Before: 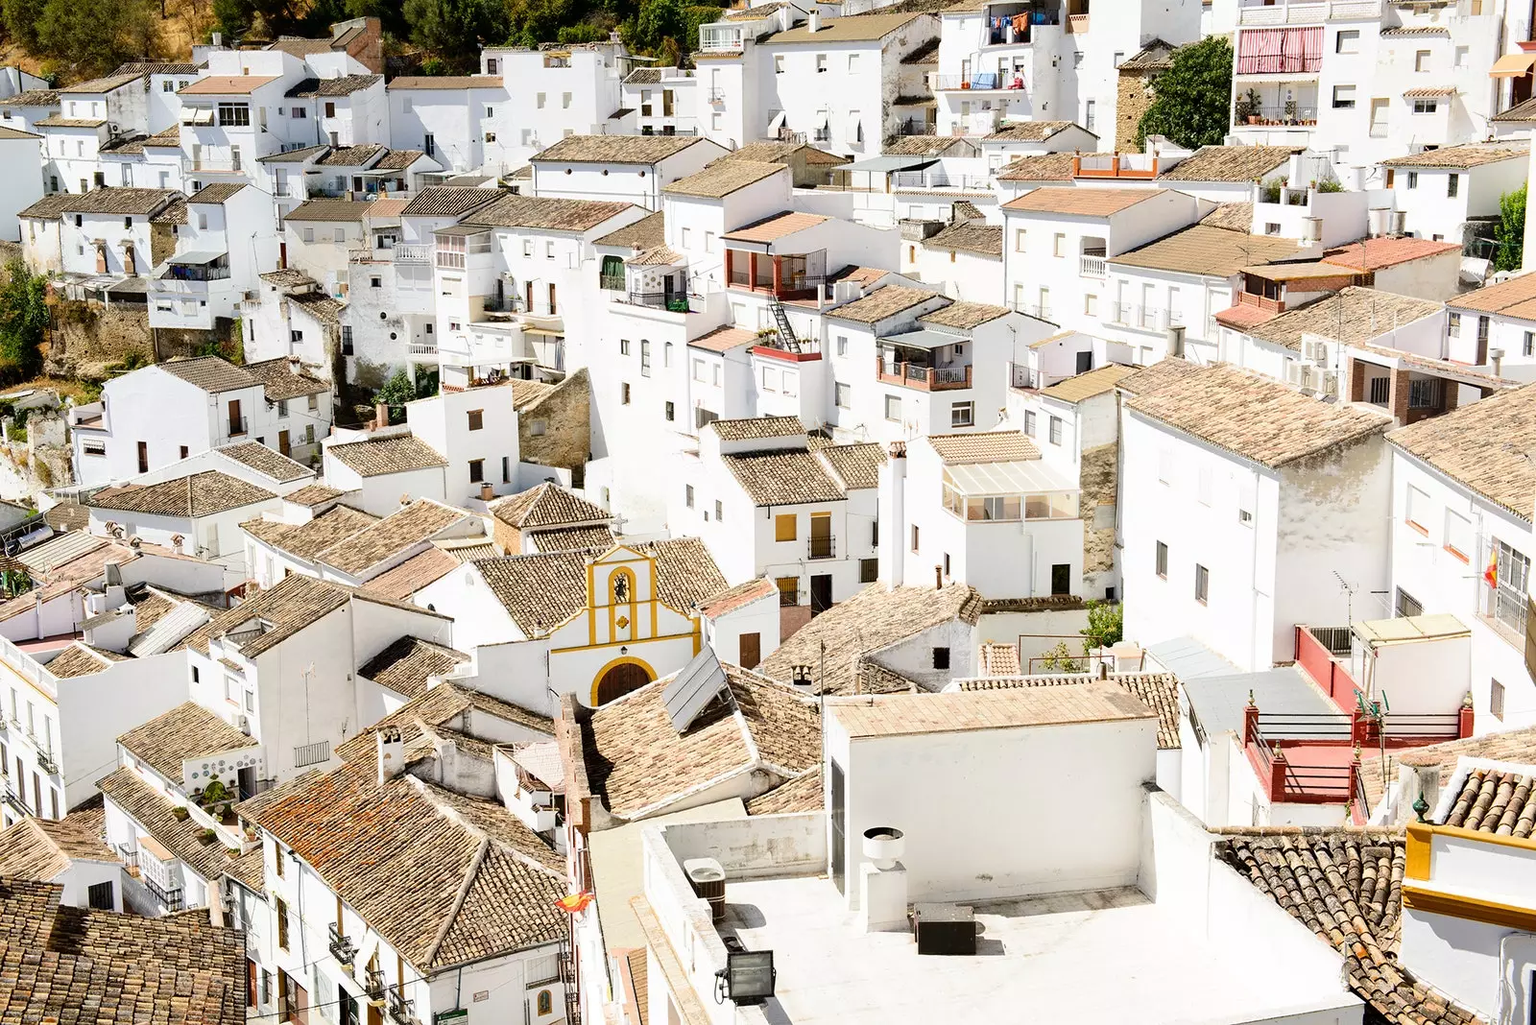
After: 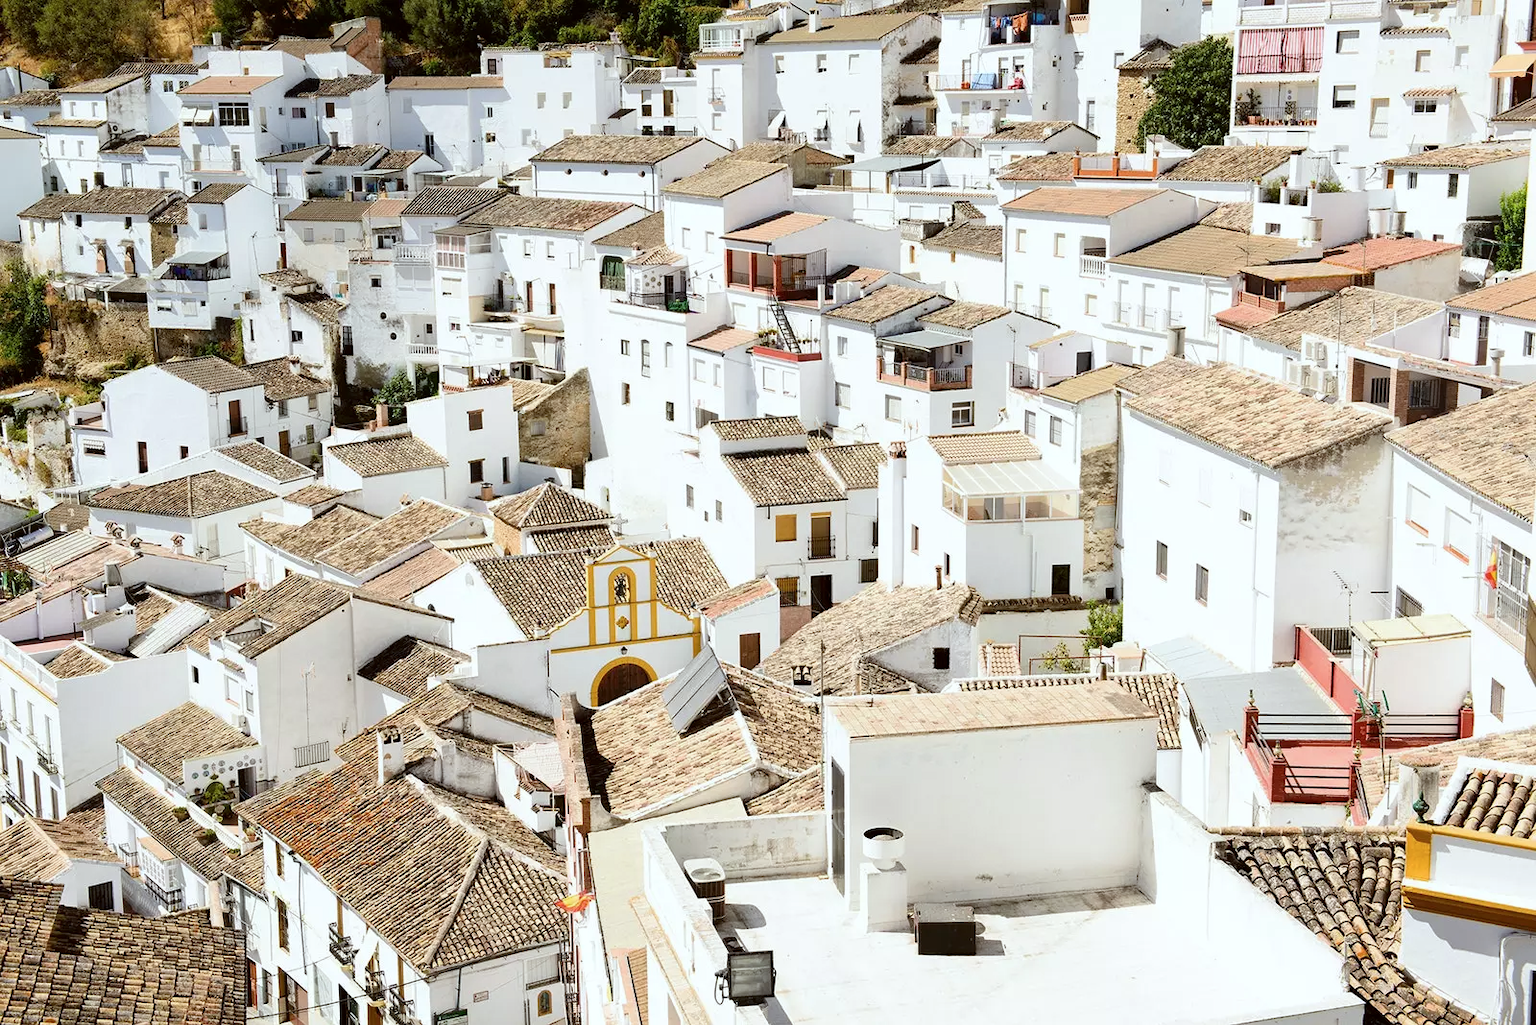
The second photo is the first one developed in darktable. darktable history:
contrast brightness saturation: contrast 0.012, saturation -0.069
color correction: highlights a* -2.81, highlights b* -2.67, shadows a* 2.18, shadows b* 2.94
